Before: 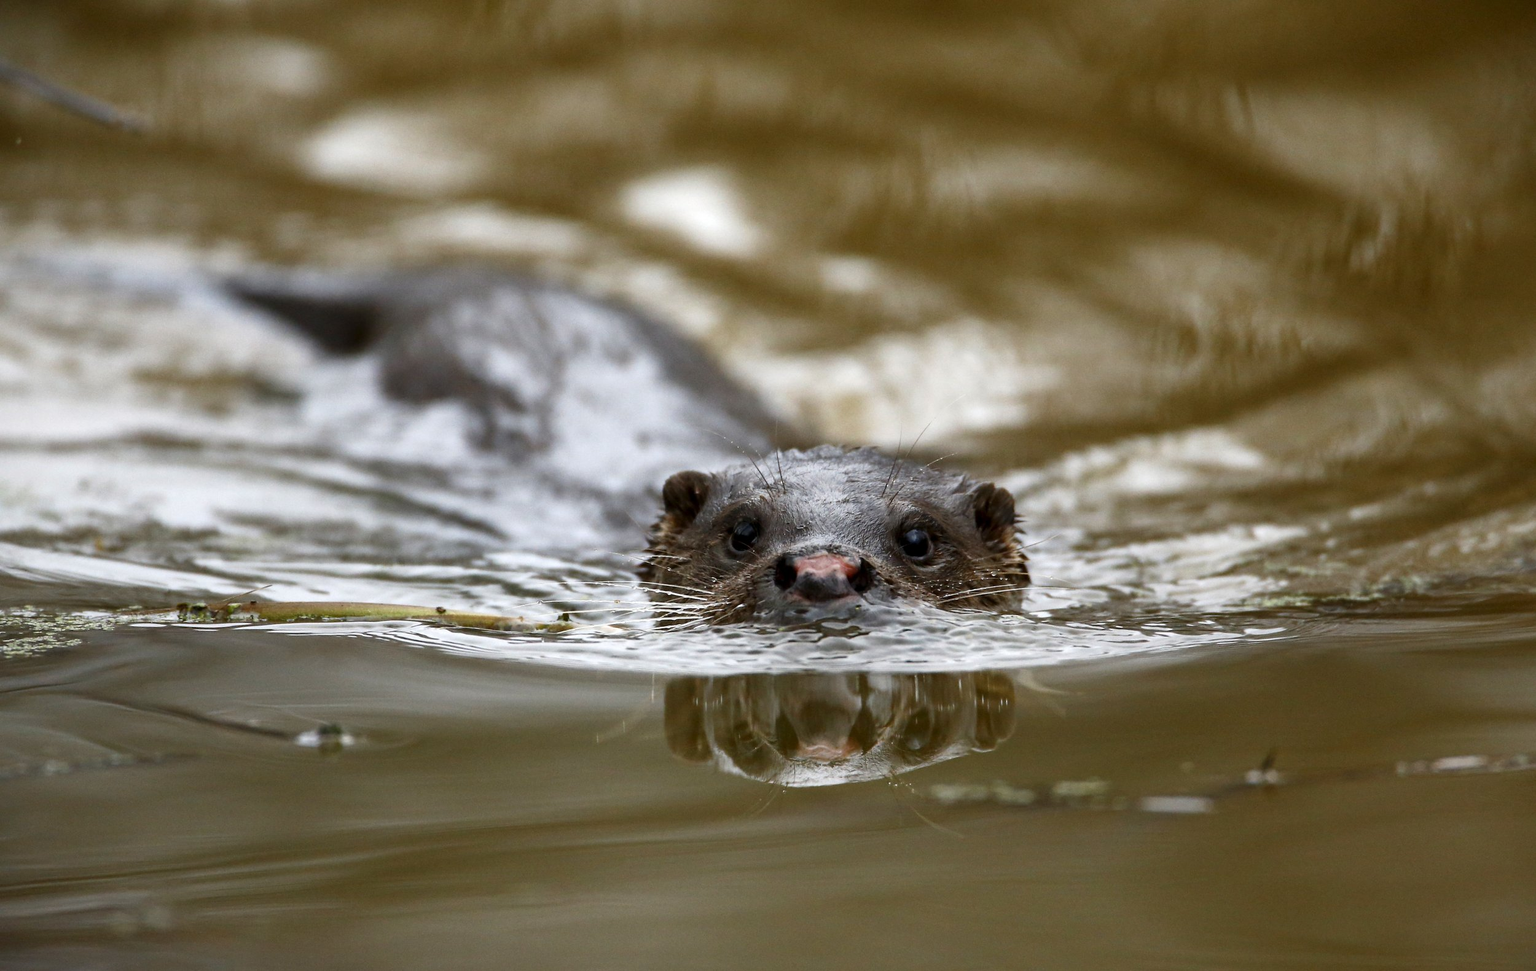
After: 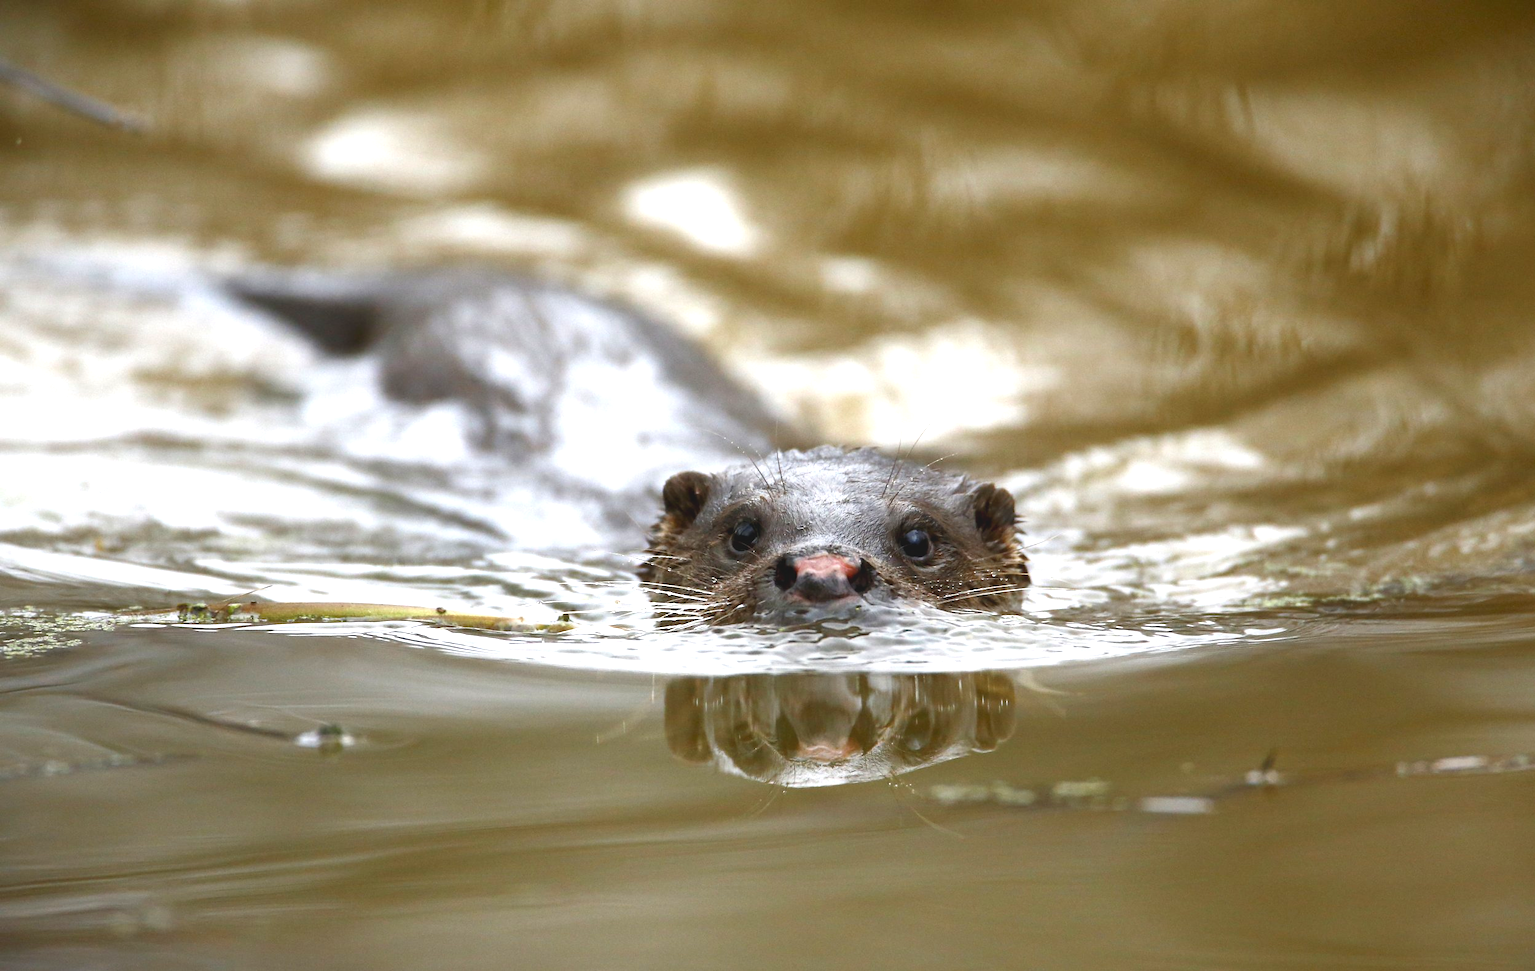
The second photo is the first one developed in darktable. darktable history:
contrast equalizer: y [[0.46, 0.454, 0.451, 0.451, 0.455, 0.46], [0.5 ×6], [0.5 ×6], [0 ×6], [0 ×6]]
exposure: black level correction 0, exposure 0.89 EV, compensate exposure bias true, compensate highlight preservation false
